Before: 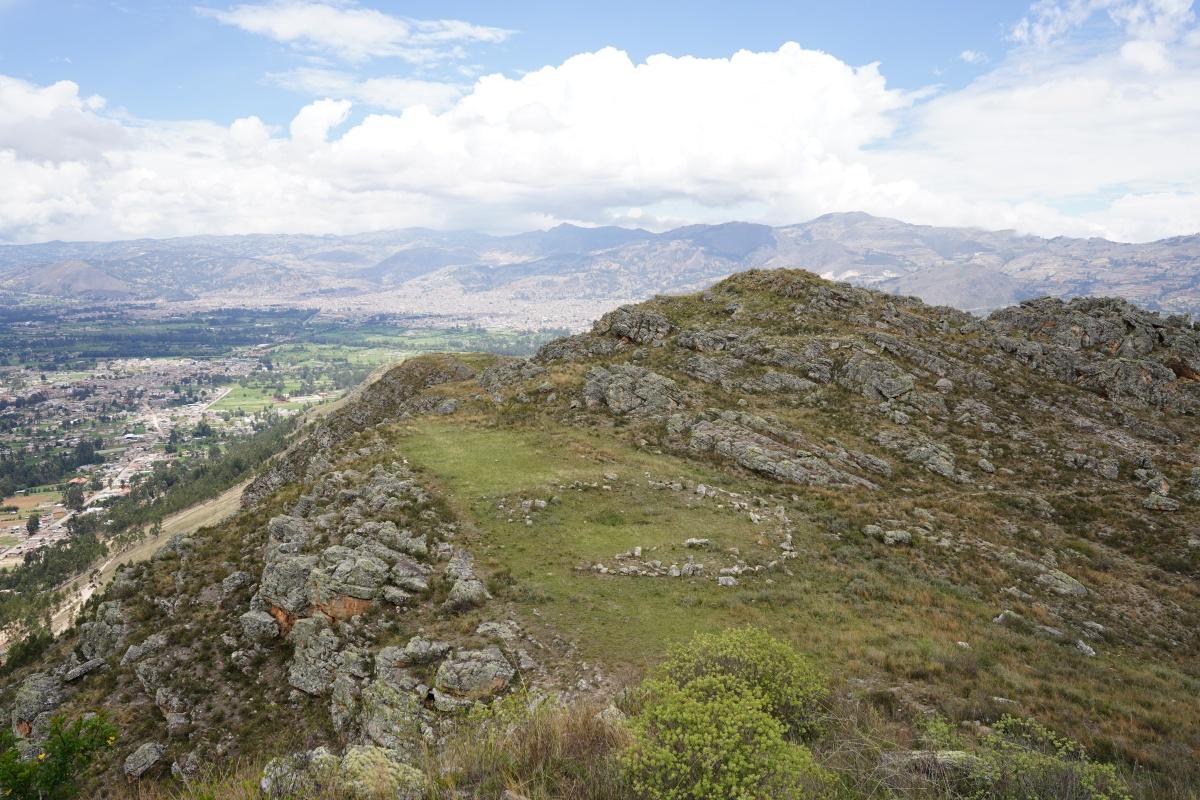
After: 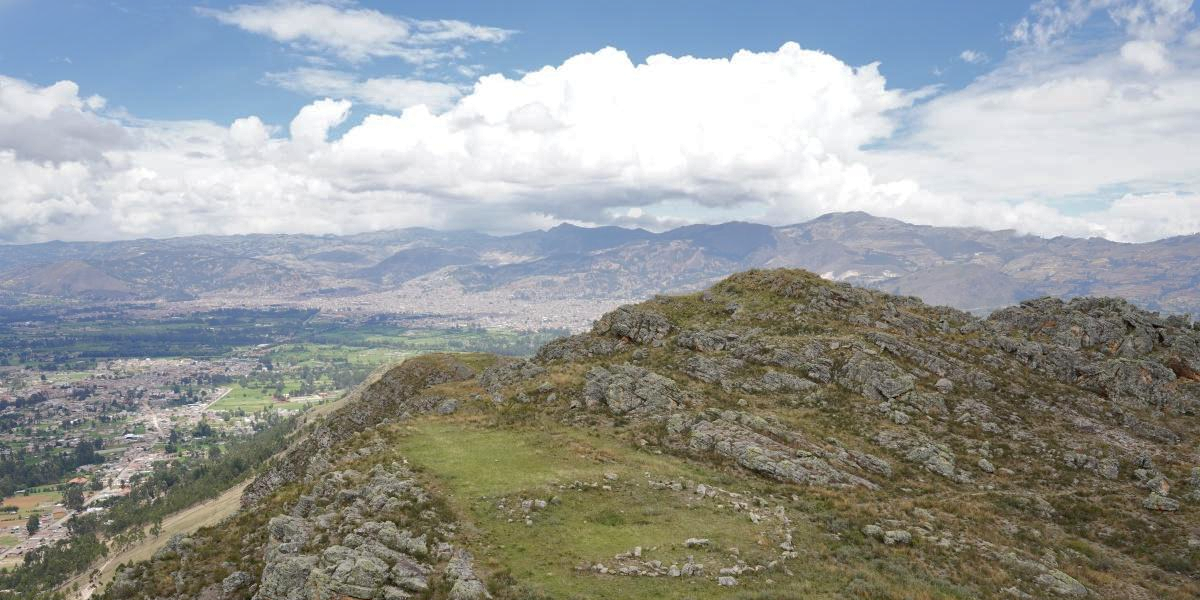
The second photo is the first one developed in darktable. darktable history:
crop: bottom 24.988%
shadows and highlights: highlights -60
